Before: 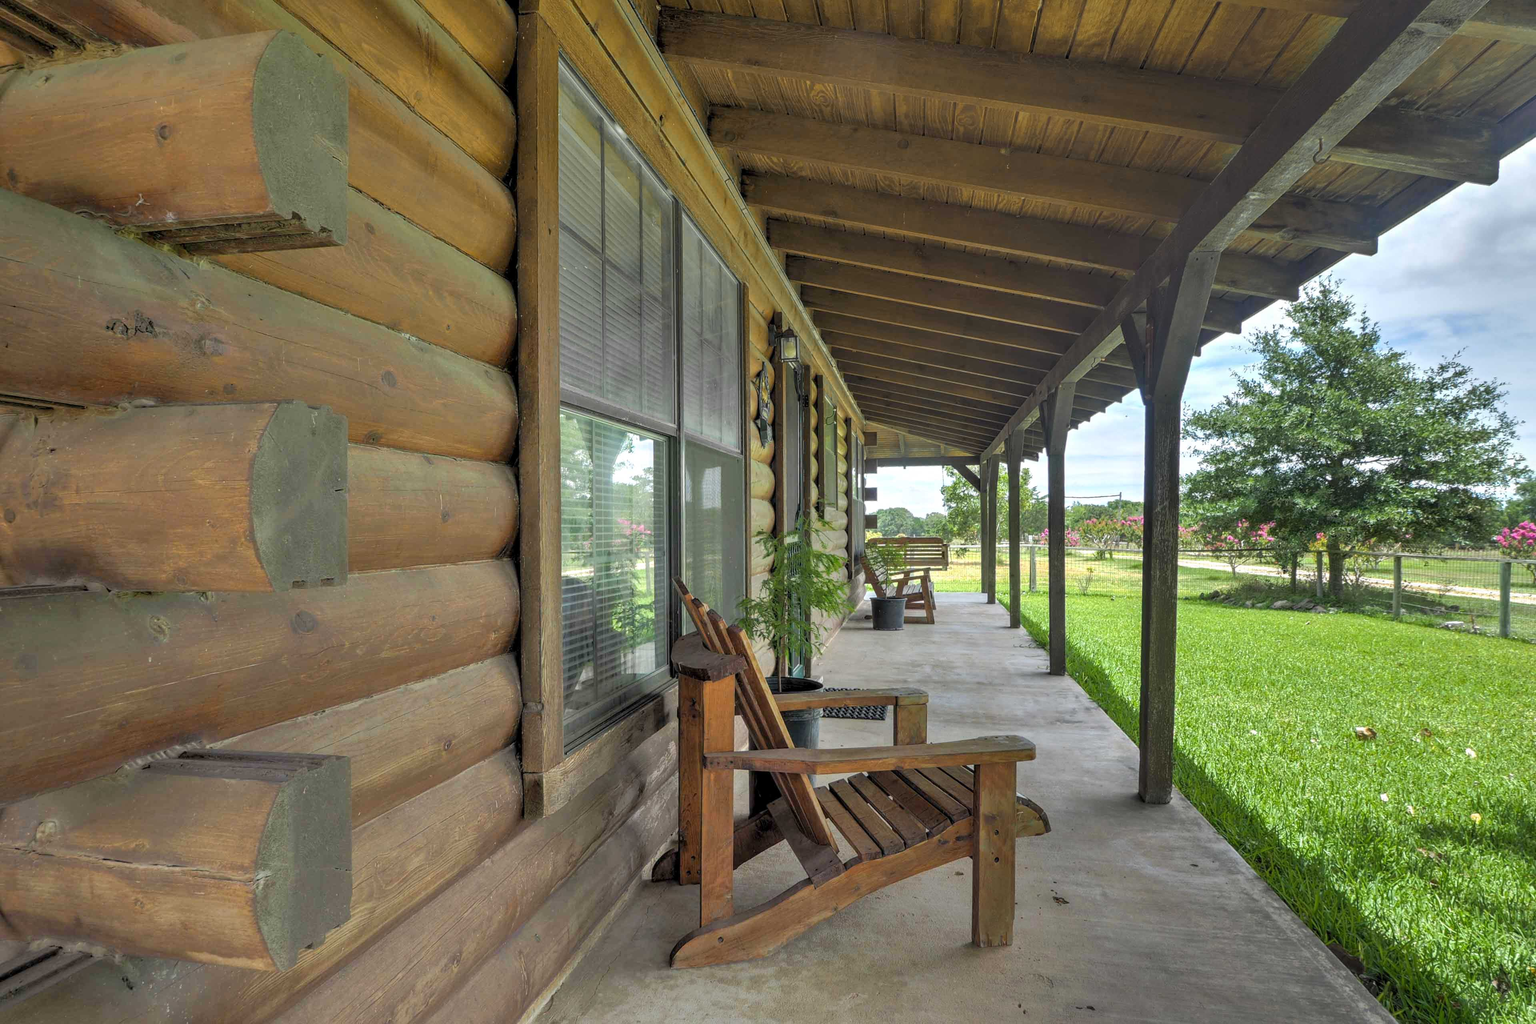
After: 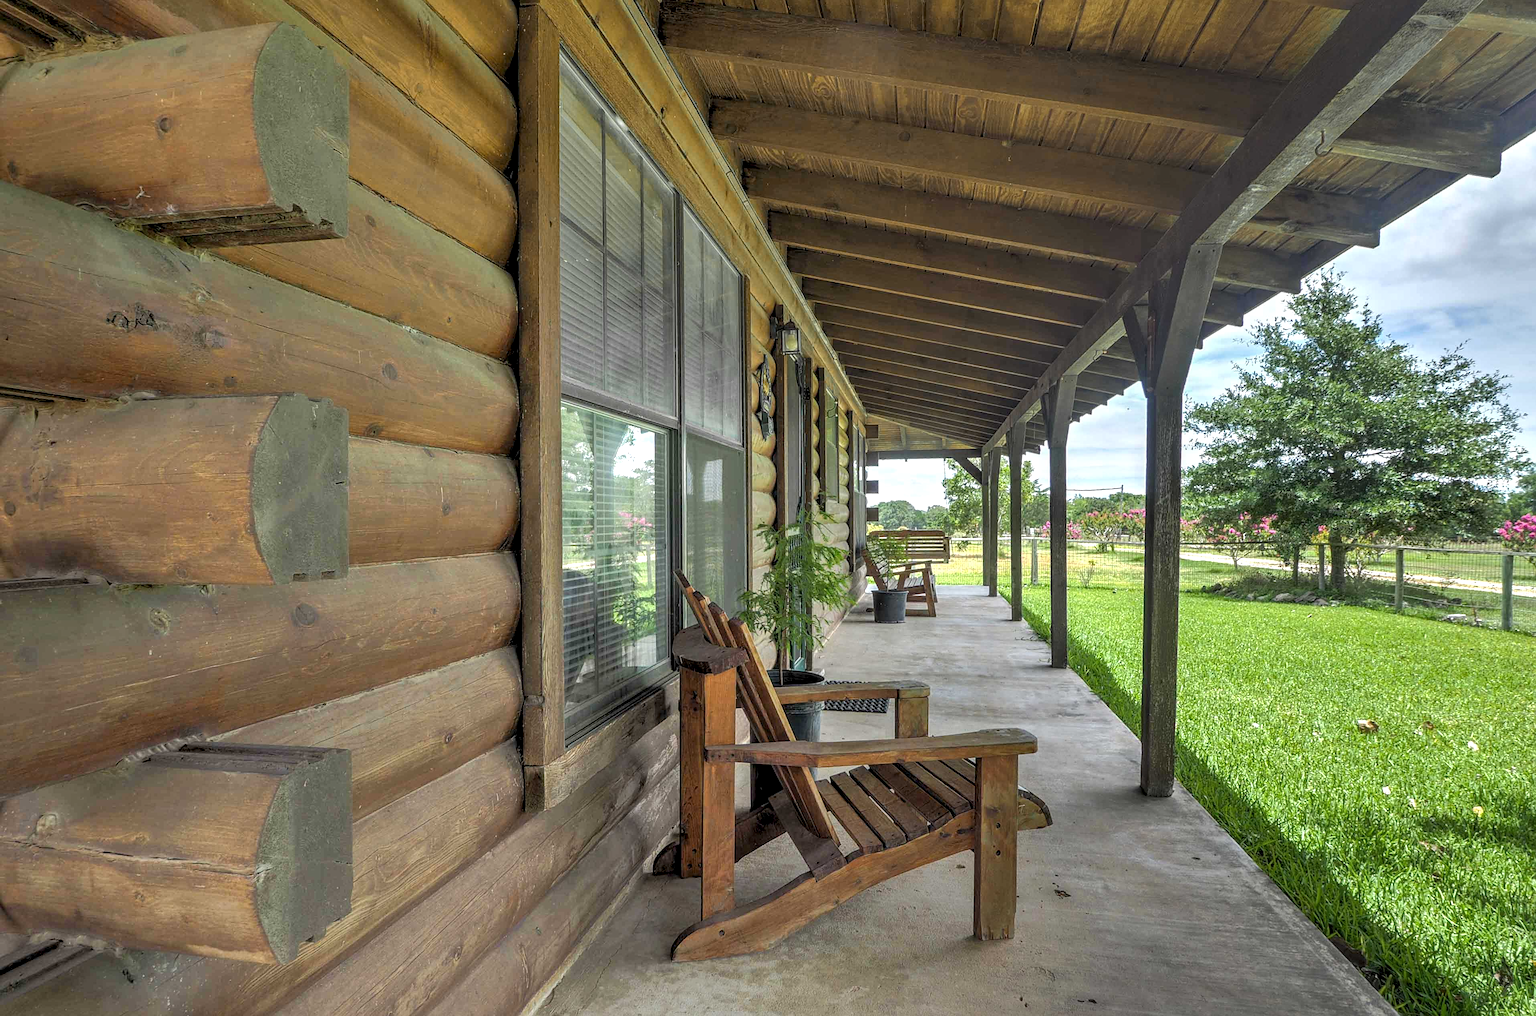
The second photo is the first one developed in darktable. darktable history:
sharpen: radius 2.489, amount 0.327
crop: top 0.788%, right 0.122%
tone equalizer: edges refinement/feathering 500, mask exposure compensation -1.57 EV, preserve details no
exposure: exposure 0.082 EV, compensate highlight preservation false
local contrast: on, module defaults
